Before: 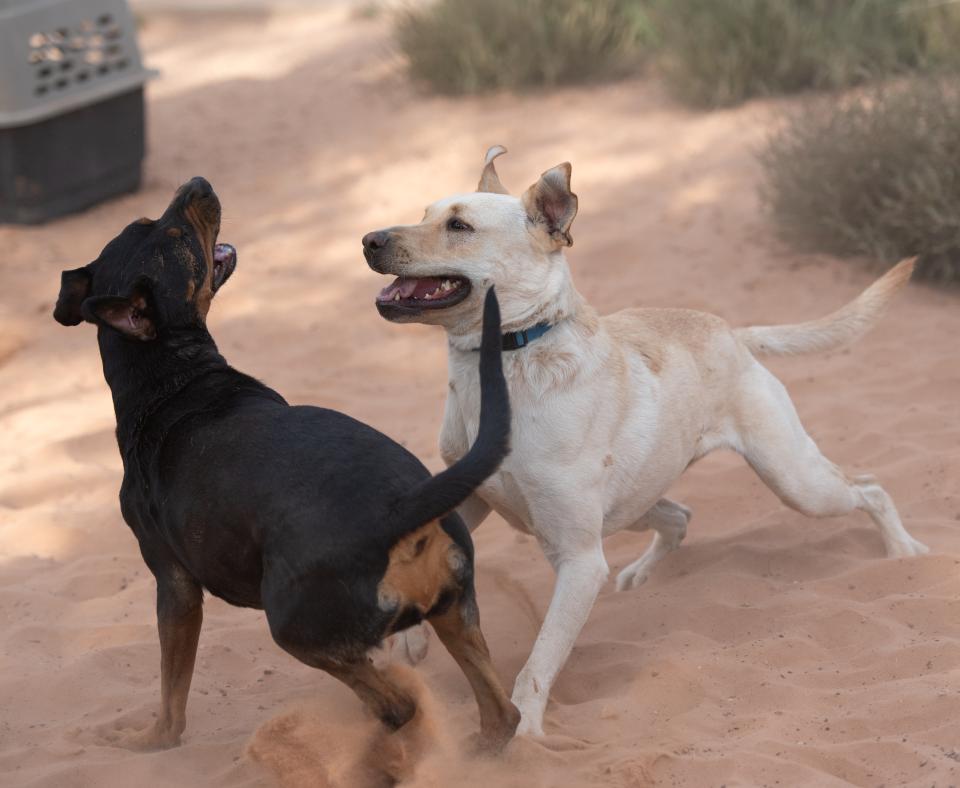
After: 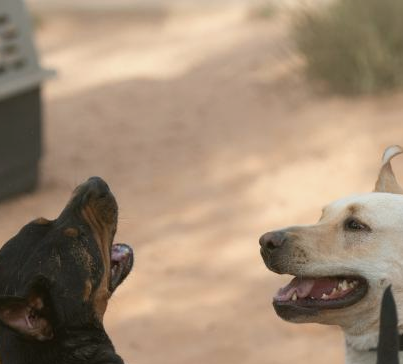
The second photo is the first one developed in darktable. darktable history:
color balance: mode lift, gamma, gain (sRGB), lift [1.04, 1, 1, 0.97], gamma [1.01, 1, 1, 0.97], gain [0.96, 1, 1, 0.97]
crop and rotate: left 10.817%, top 0.062%, right 47.194%, bottom 53.626%
